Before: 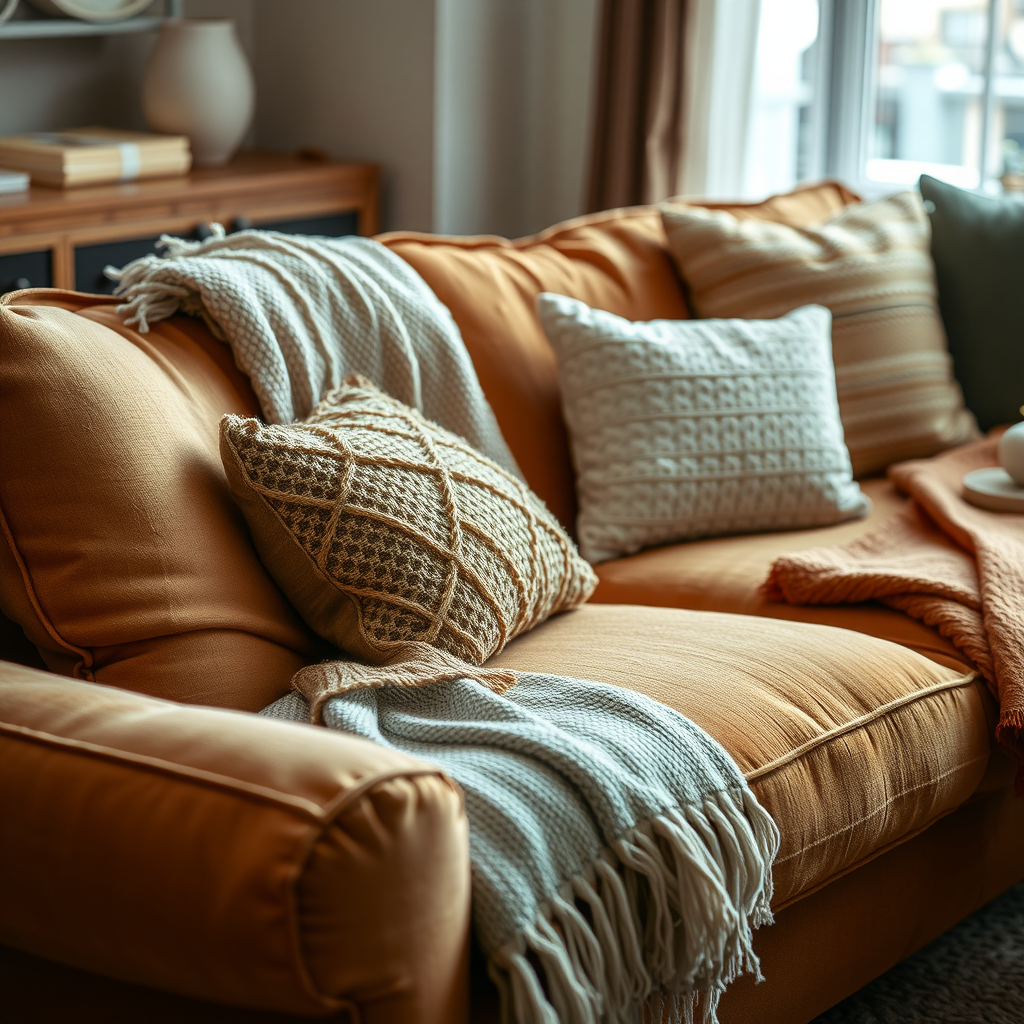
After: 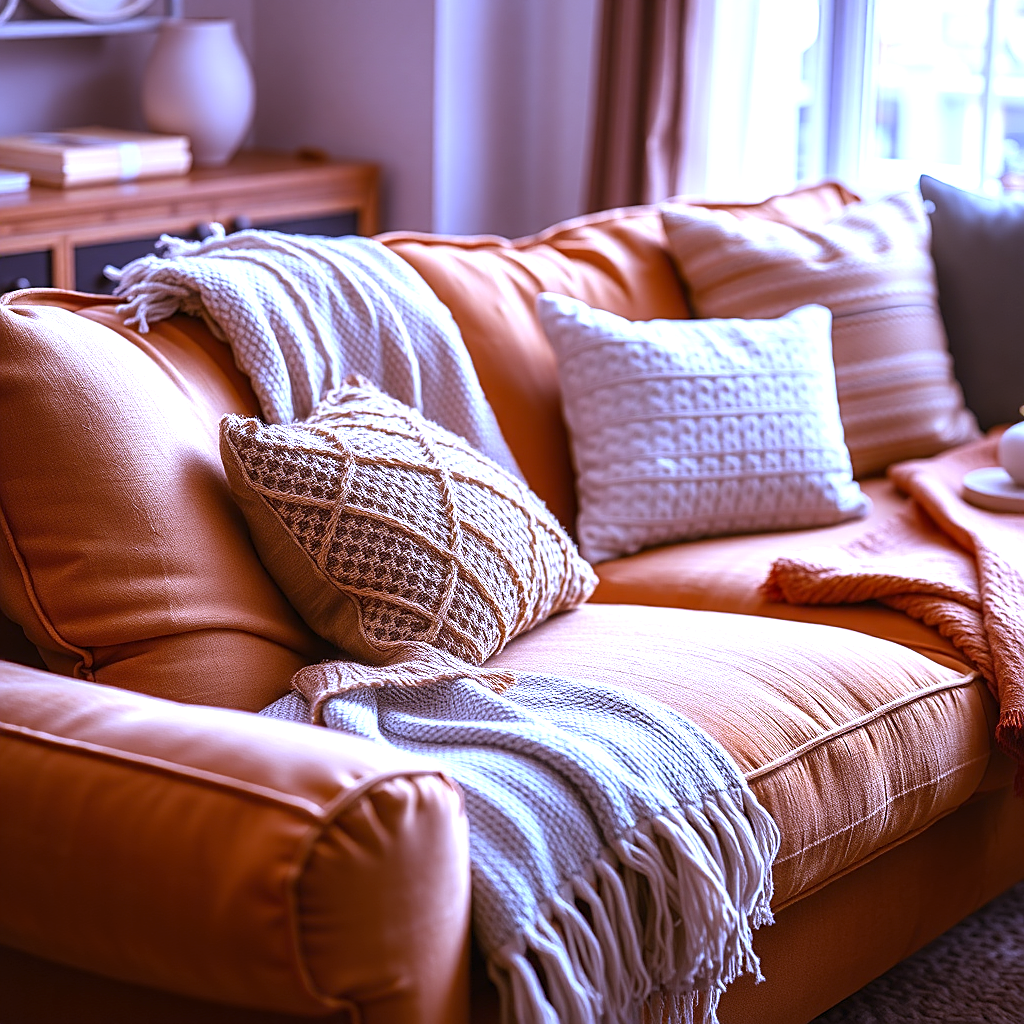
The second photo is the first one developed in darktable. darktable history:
white balance: red 0.98, blue 1.61
rgb levels: mode RGB, independent channels, levels [[0, 0.474, 1], [0, 0.5, 1], [0, 0.5, 1]]
sharpen: on, module defaults
exposure: black level correction 0, exposure 0.7 EV, compensate exposure bias true, compensate highlight preservation false
